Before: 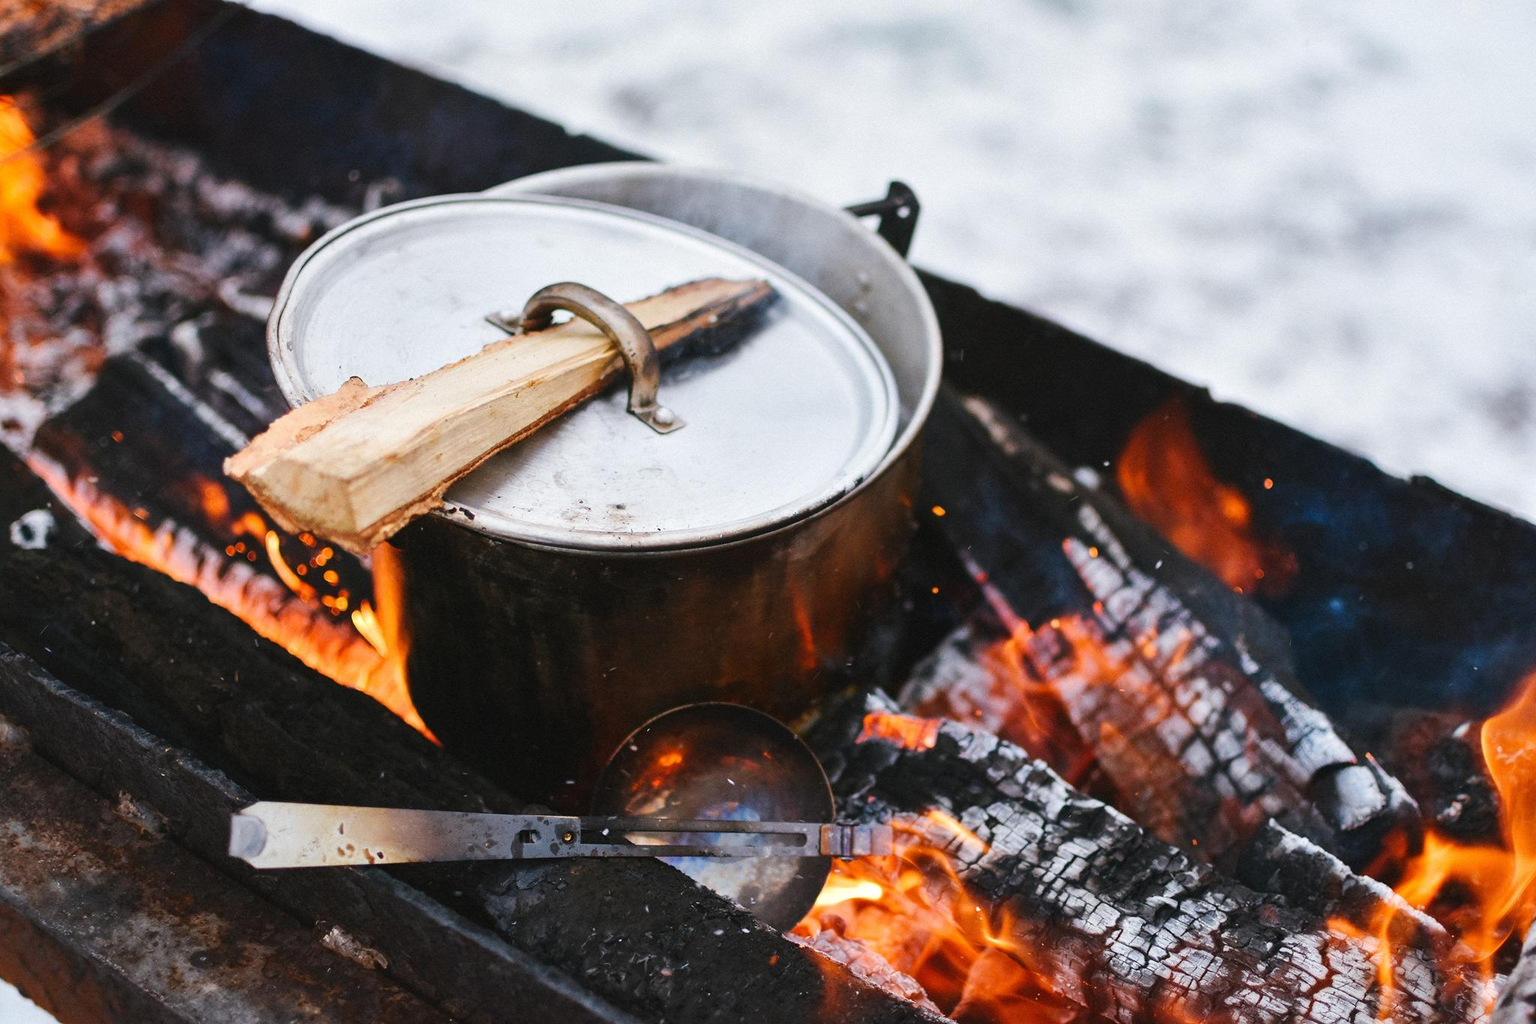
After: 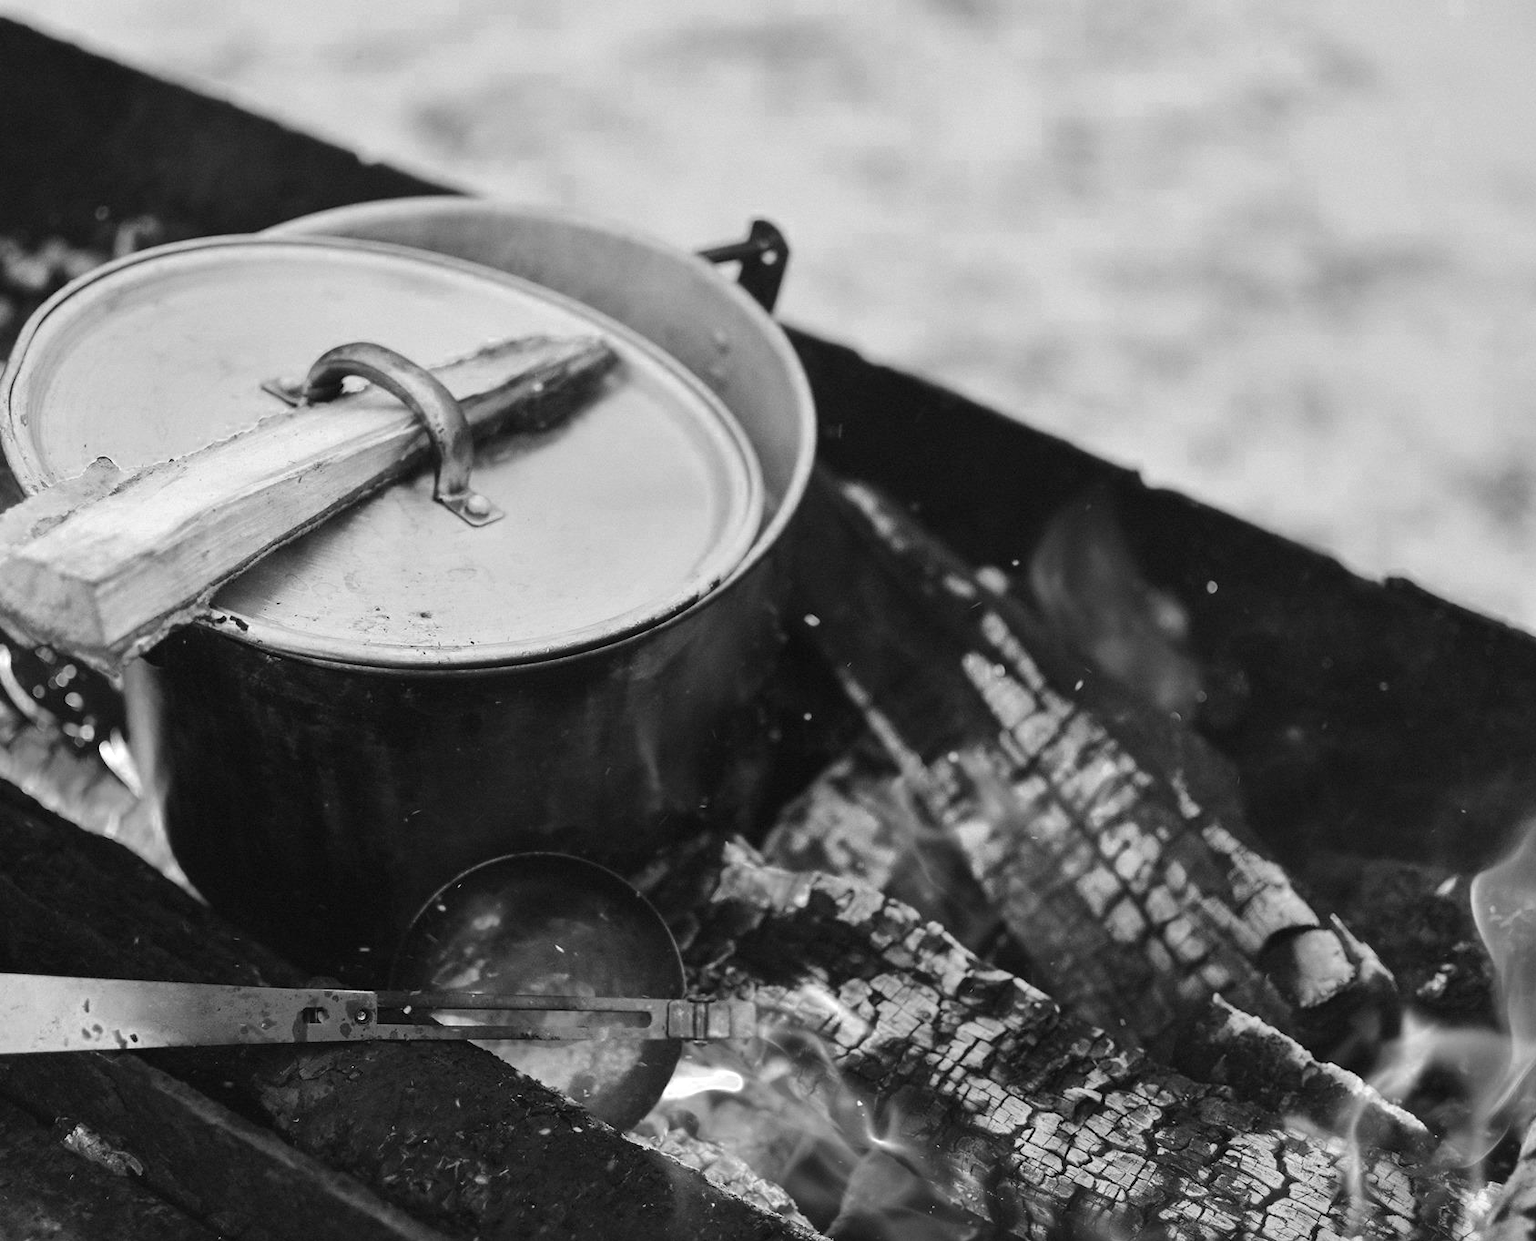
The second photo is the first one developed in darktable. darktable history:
color contrast: green-magenta contrast 0.85, blue-yellow contrast 1.25, unbound 0
white balance: red 0.984, blue 1.059
color zones: curves: ch0 [(0.002, 0.593) (0.143, 0.417) (0.285, 0.541) (0.455, 0.289) (0.608, 0.327) (0.727, 0.283) (0.869, 0.571) (1, 0.603)]; ch1 [(0, 0) (0.143, 0) (0.286, 0) (0.429, 0) (0.571, 0) (0.714, 0) (0.857, 0)]
crop: left 17.582%, bottom 0.031%
